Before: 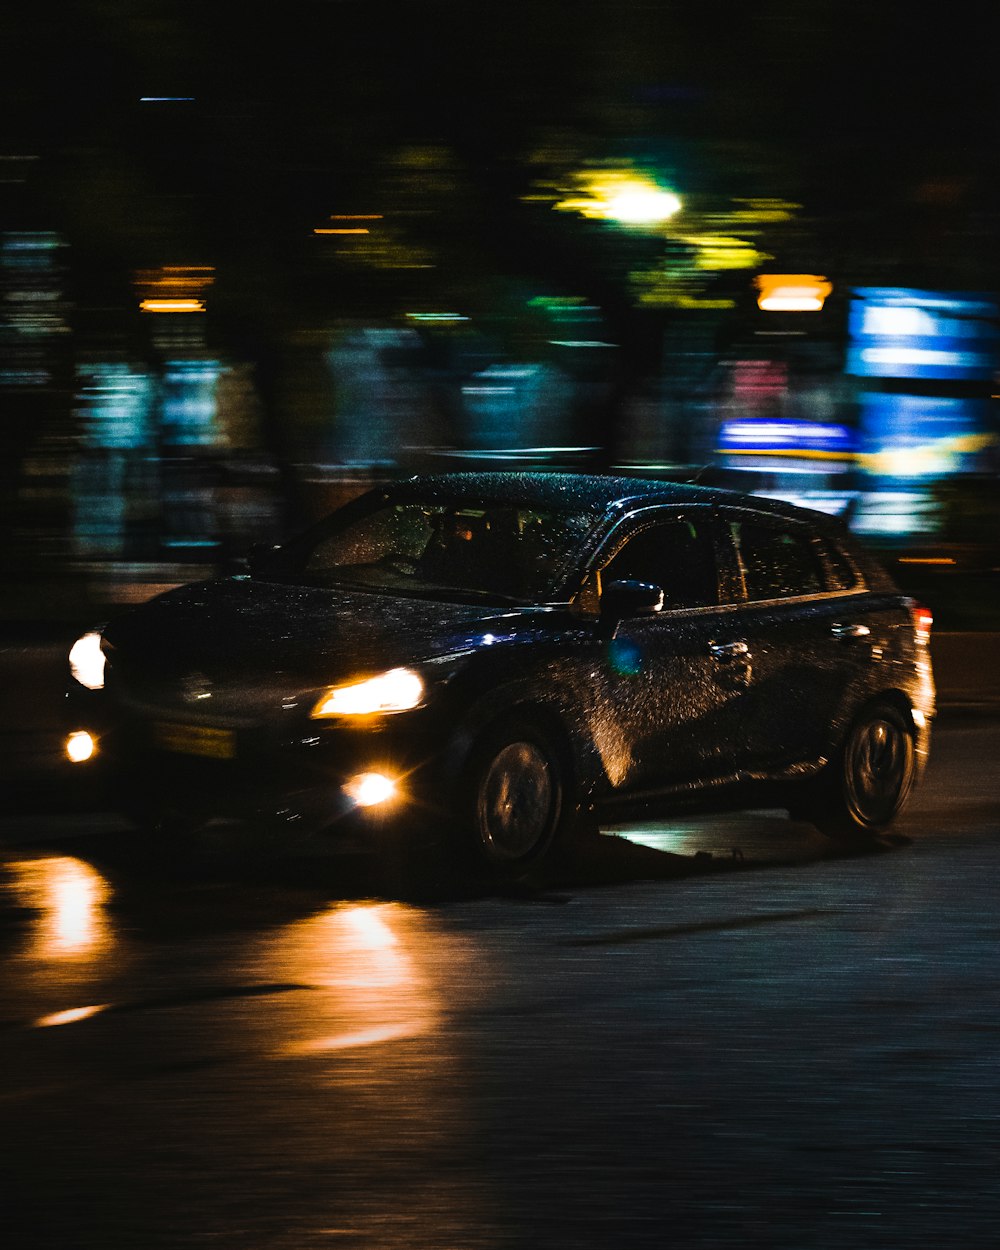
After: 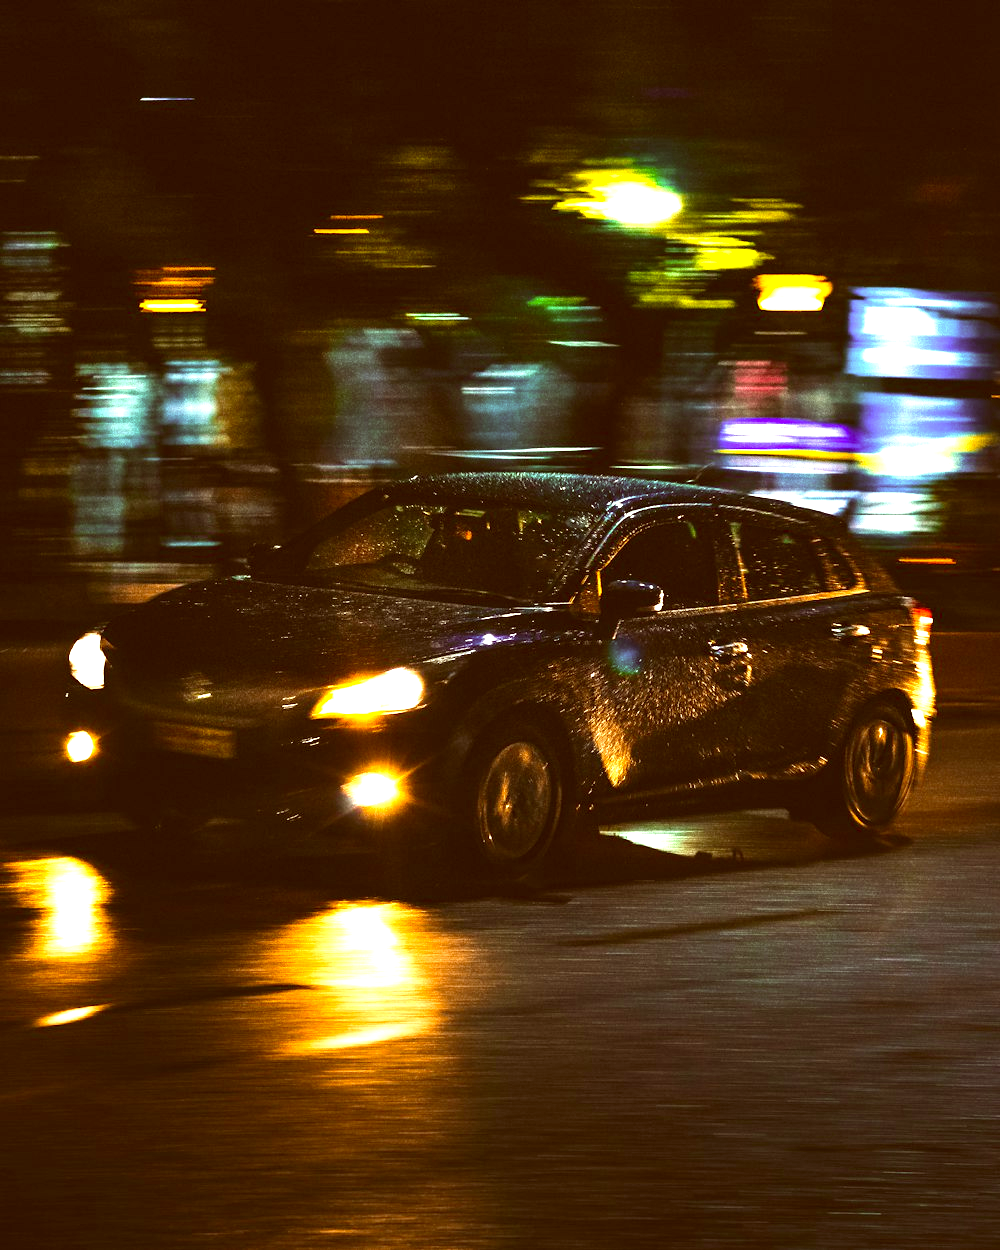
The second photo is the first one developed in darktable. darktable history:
exposure: black level correction 0, exposure 1.45 EV, compensate exposure bias true, compensate highlight preservation false
color correction: highlights a* 1.12, highlights b* 24.26, shadows a* 15.58, shadows b* 24.26
white balance: red 0.976, blue 1.04
